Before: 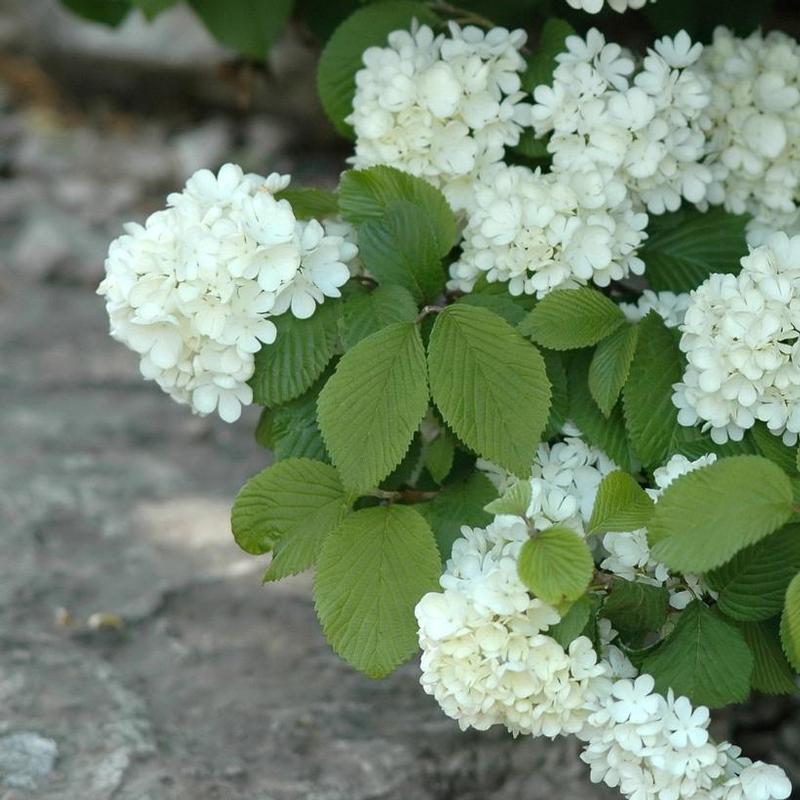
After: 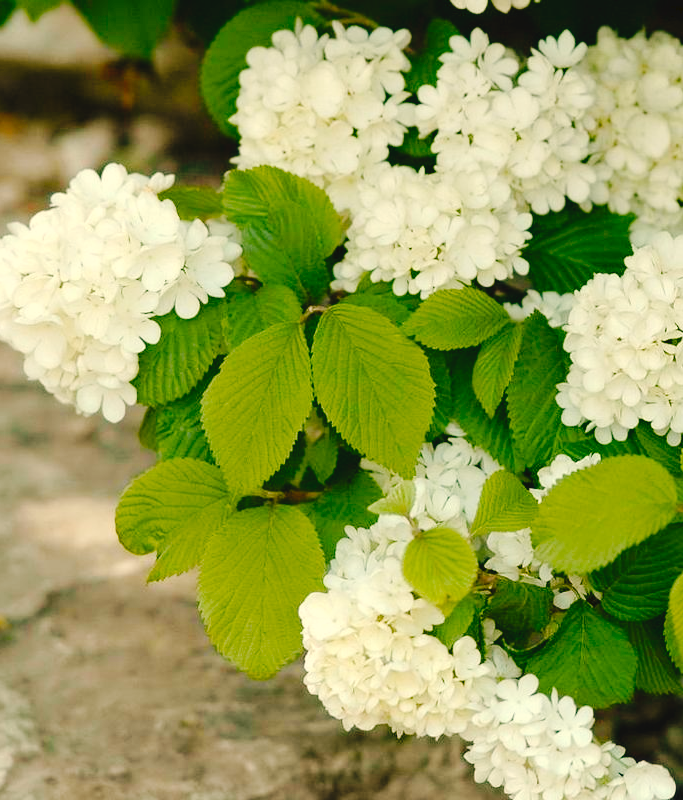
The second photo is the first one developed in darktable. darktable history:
crop and rotate: left 14.584%
color balance rgb: perceptual saturation grading › global saturation 35%, perceptual saturation grading › highlights -30%, perceptual saturation grading › shadows 35%, perceptual brilliance grading › global brilliance 3%, perceptual brilliance grading › highlights -3%, perceptual brilliance grading › shadows 3%
tone curve: curves: ch0 [(0, 0) (0.003, 0.044) (0.011, 0.045) (0.025, 0.048) (0.044, 0.051) (0.069, 0.065) (0.1, 0.08) (0.136, 0.108) (0.177, 0.152) (0.224, 0.216) (0.277, 0.305) (0.335, 0.392) (0.399, 0.481) (0.468, 0.579) (0.543, 0.658) (0.623, 0.729) (0.709, 0.8) (0.801, 0.867) (0.898, 0.93) (1, 1)], preserve colors none
white balance: red 1.138, green 0.996, blue 0.812
